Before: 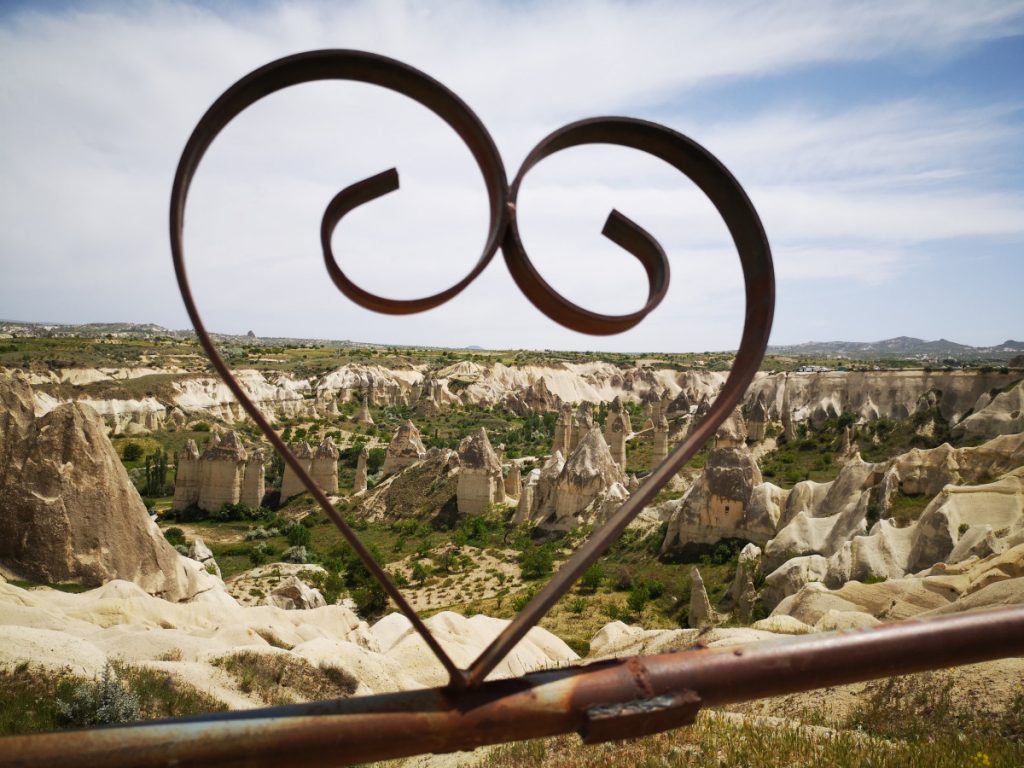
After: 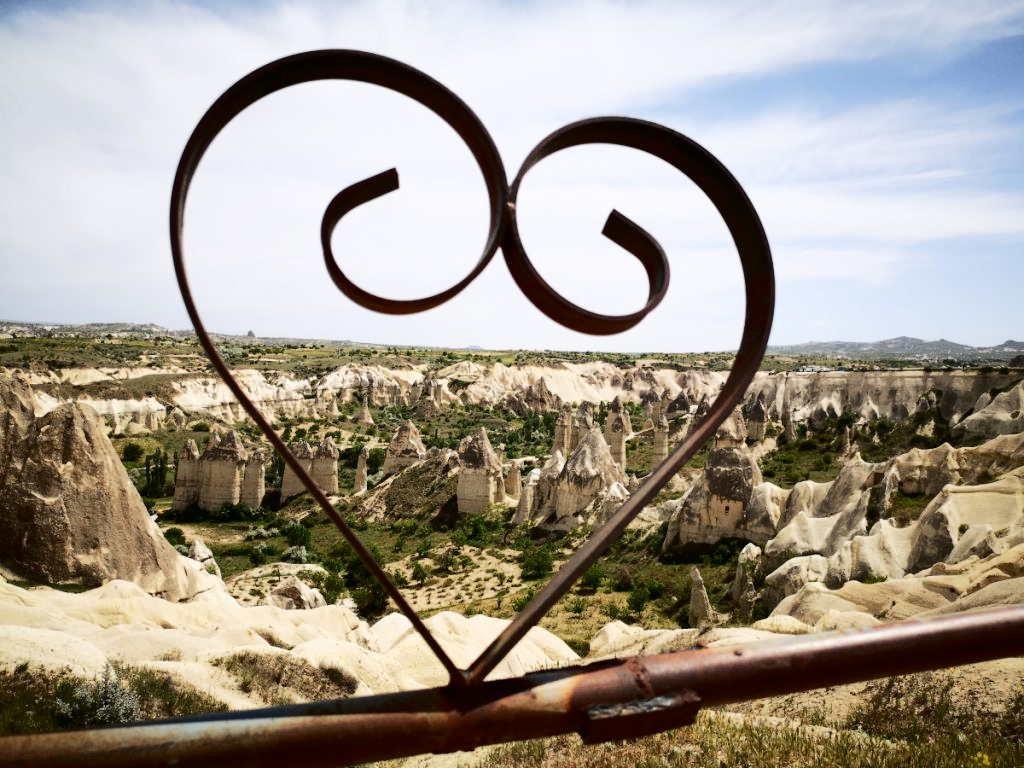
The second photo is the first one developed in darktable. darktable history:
tone curve: curves: ch0 [(0, 0) (0.003, 0.003) (0.011, 0.005) (0.025, 0.008) (0.044, 0.012) (0.069, 0.02) (0.1, 0.031) (0.136, 0.047) (0.177, 0.088) (0.224, 0.141) (0.277, 0.222) (0.335, 0.32) (0.399, 0.422) (0.468, 0.523) (0.543, 0.621) (0.623, 0.715) (0.709, 0.796) (0.801, 0.88) (0.898, 0.962) (1, 1)], color space Lab, independent channels, preserve colors none
